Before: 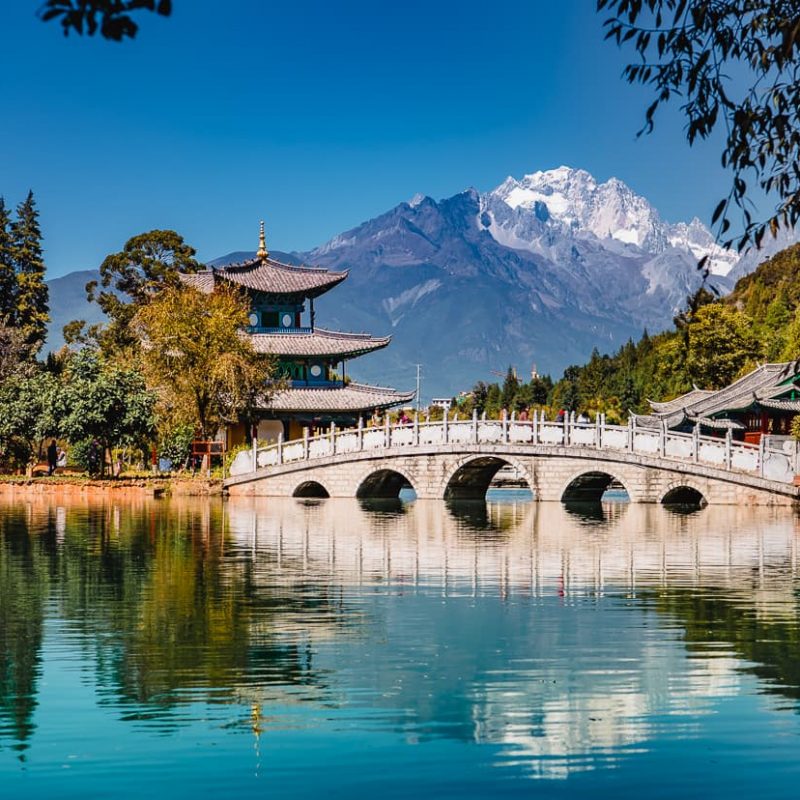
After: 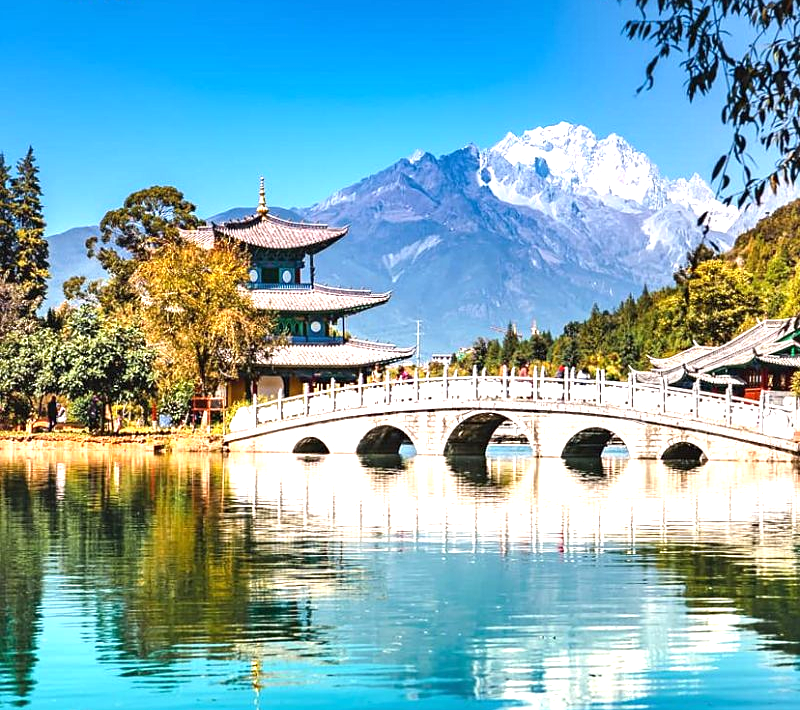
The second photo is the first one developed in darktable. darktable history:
exposure: black level correction 0, exposure 1.2 EV, compensate highlight preservation false
sharpen: amount 0.2
crop and rotate: top 5.609%, bottom 5.609%
